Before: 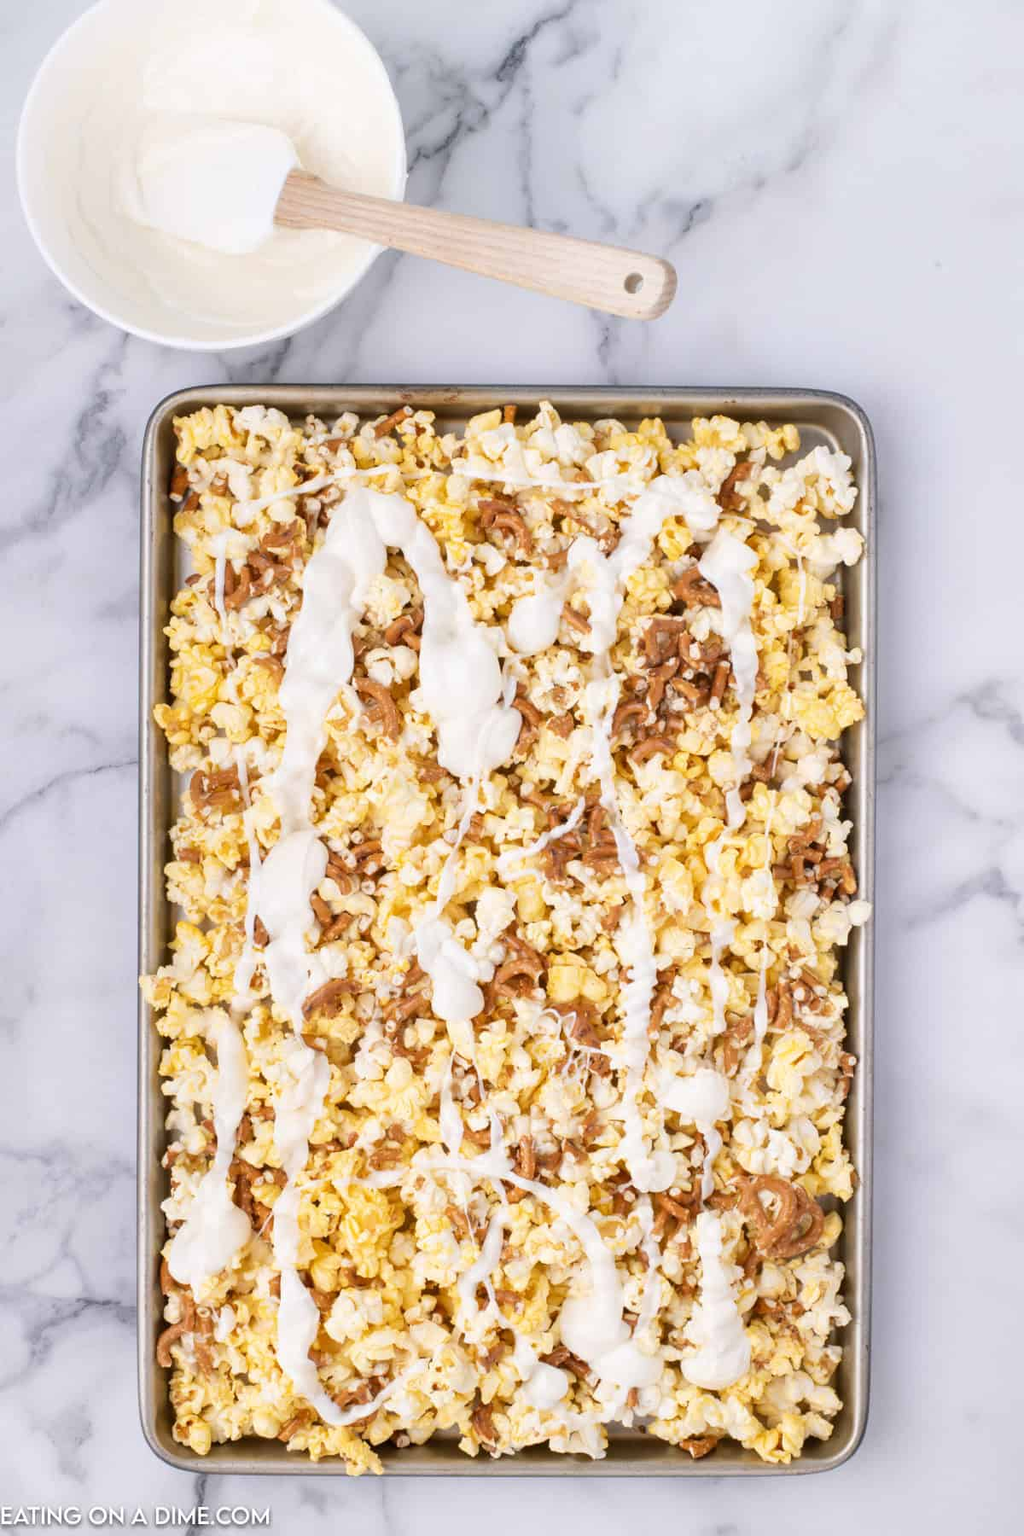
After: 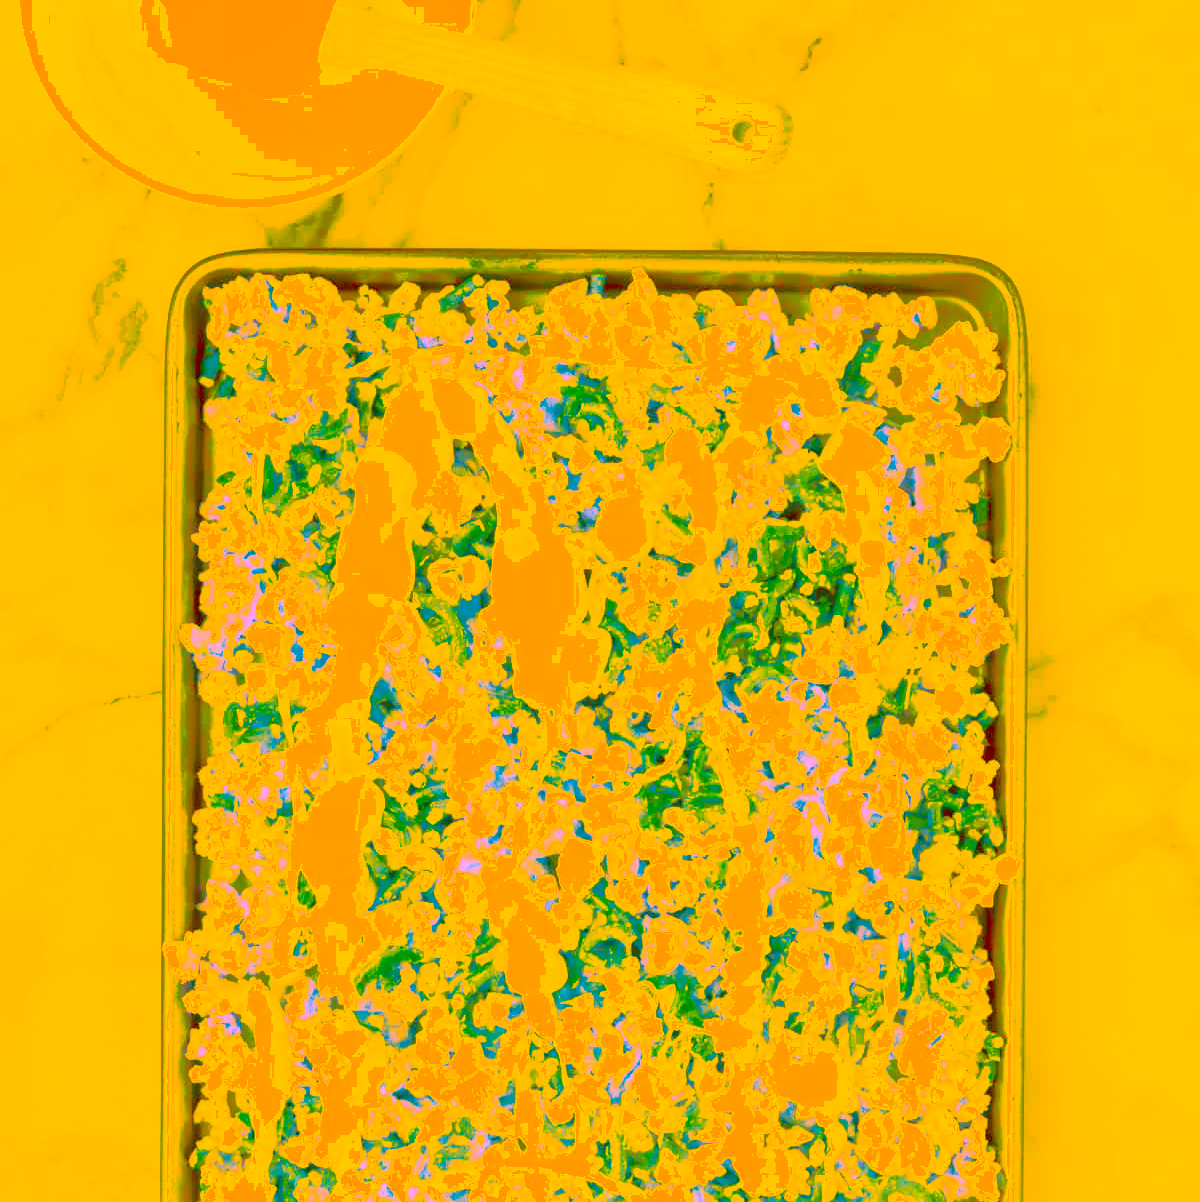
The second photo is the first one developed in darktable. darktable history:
tone equalizer: -8 EV -0.434 EV, -7 EV -0.373 EV, -6 EV -0.371 EV, -5 EV -0.245 EV, -3 EV 0.23 EV, -2 EV 0.35 EV, -1 EV 0.41 EV, +0 EV 0.387 EV
crop: top 11.179%, bottom 22.036%
color calibration: output R [1.063, -0.012, -0.003, 0], output B [-0.079, 0.047, 1, 0], illuminant custom, x 0.379, y 0.48, temperature 4471.63 K
color correction: highlights a* -39.51, highlights b* -39.5, shadows a* -39.31, shadows b* -39.71, saturation -2.99
base curve: curves: ch0 [(0, 0) (0.028, 0.03) (0.121, 0.232) (0.46, 0.748) (0.859, 0.968) (1, 1)], preserve colors none
local contrast: mode bilateral grid, contrast 21, coarseness 50, detail 120%, midtone range 0.2
shadows and highlights: on, module defaults
